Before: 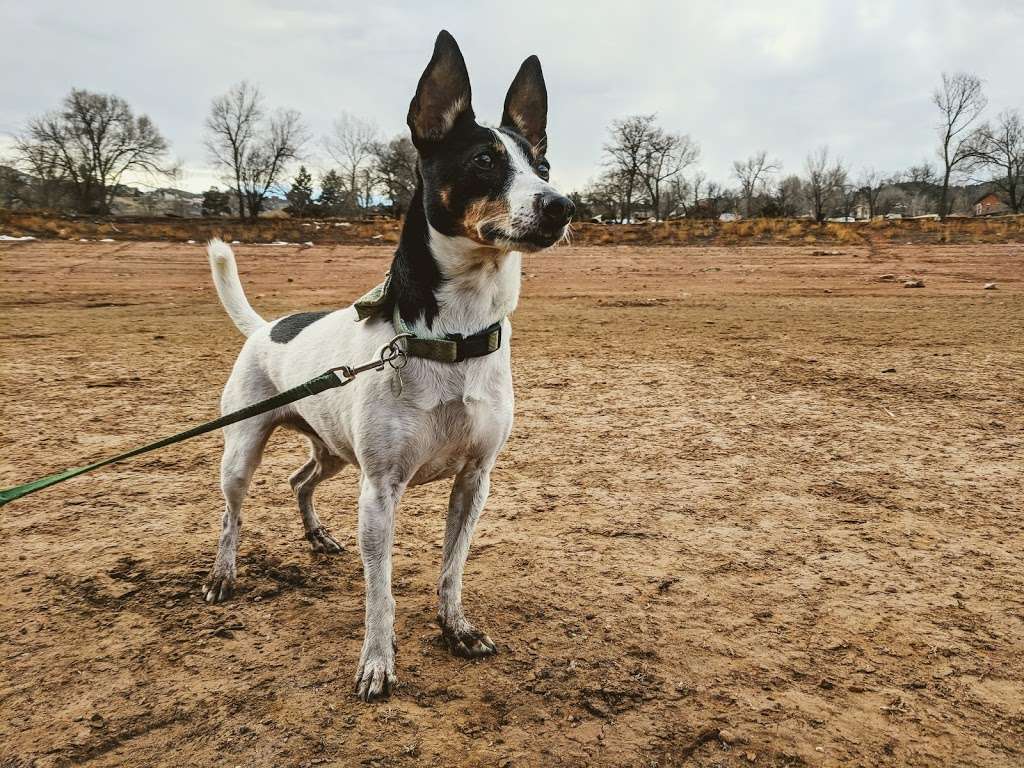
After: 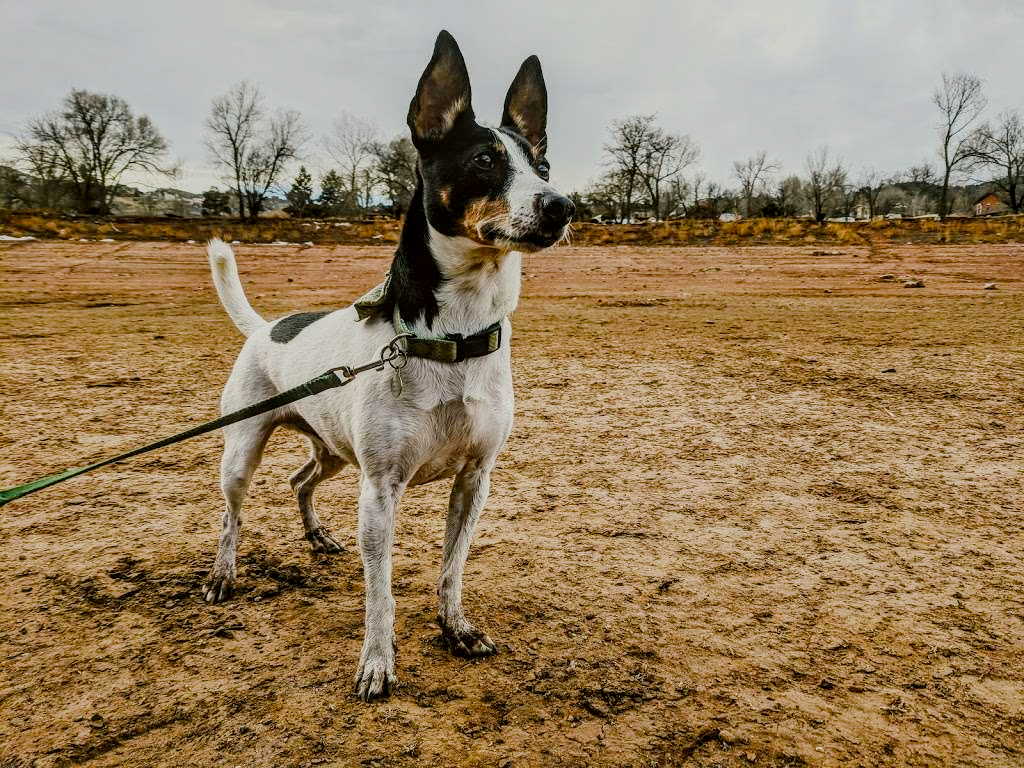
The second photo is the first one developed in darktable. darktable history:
local contrast: detail 130%
filmic rgb: black relative exposure -7.65 EV, white relative exposure 4.56 EV, hardness 3.61, iterations of high-quality reconstruction 0
color balance rgb: shadows lift › luminance -7.294%, shadows lift › chroma 2.271%, shadows lift › hue 165.84°, power › chroma 0.681%, power › hue 60°, perceptual saturation grading › global saturation 0.577%, perceptual saturation grading › highlights -18.076%, perceptual saturation grading › mid-tones 32.419%, perceptual saturation grading › shadows 50.395%
